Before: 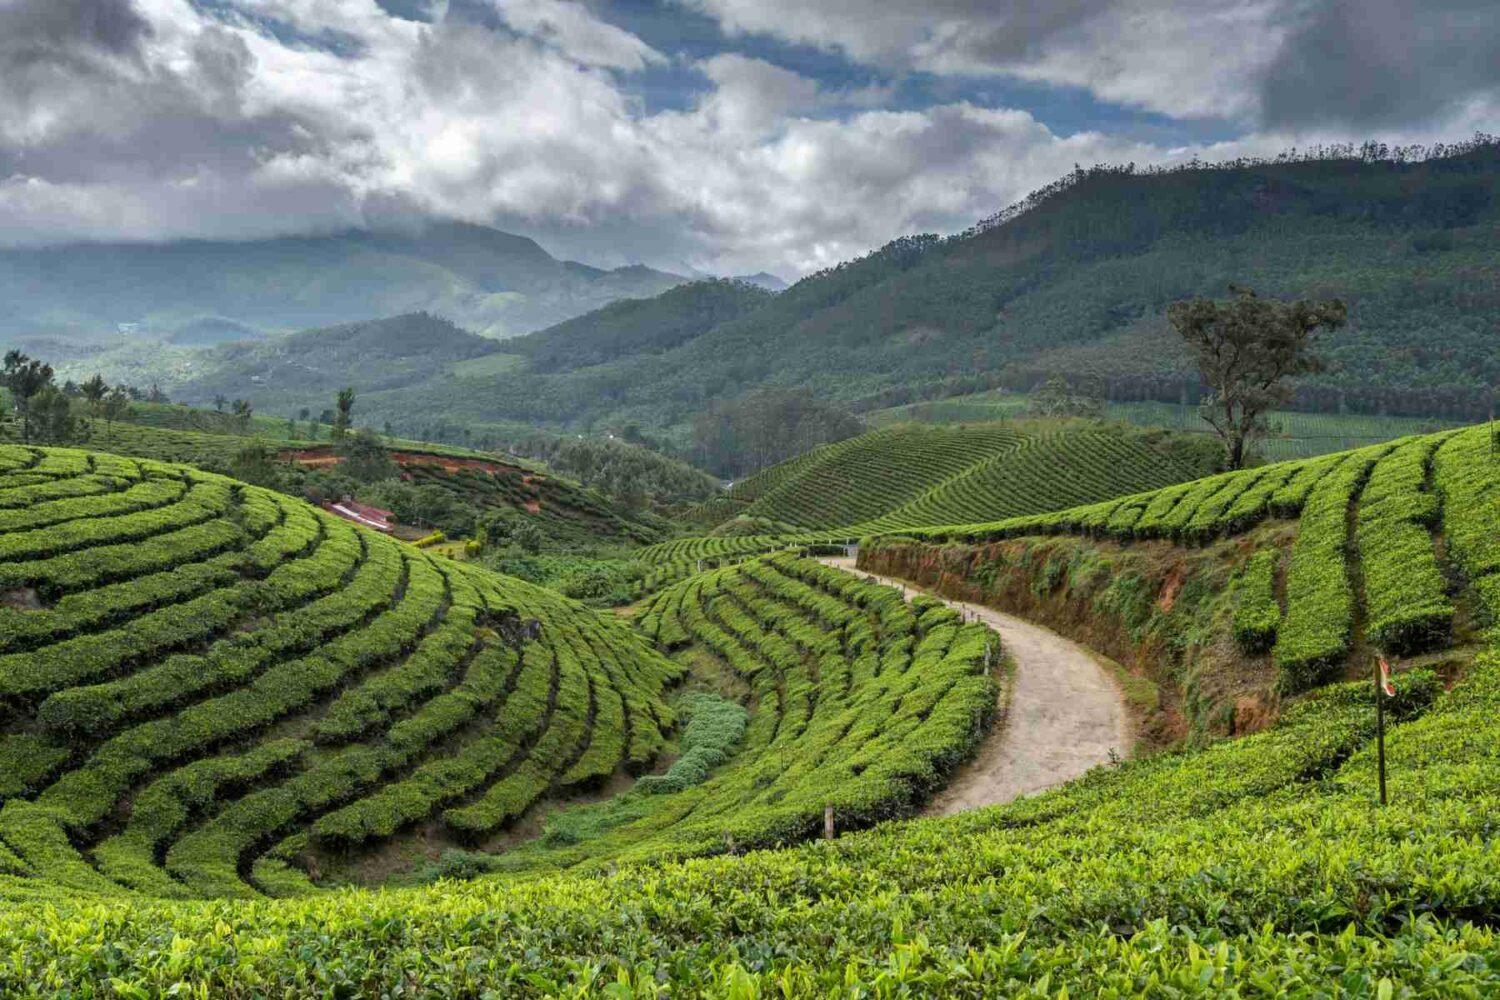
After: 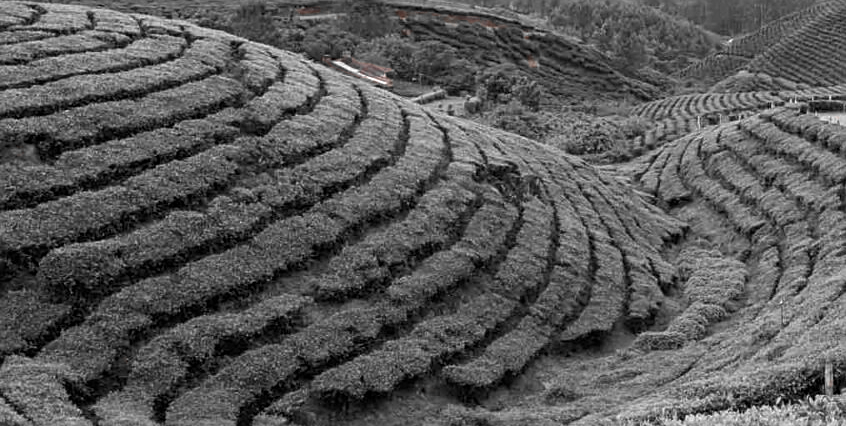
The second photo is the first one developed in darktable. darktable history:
crop: top 44.483%, right 43.593%, bottom 12.892%
color zones: curves: ch1 [(0, 0.006) (0.094, 0.285) (0.171, 0.001) (0.429, 0.001) (0.571, 0.003) (0.714, 0.004) (0.857, 0.004) (1, 0.006)]
velvia: on, module defaults
sharpen: on, module defaults
